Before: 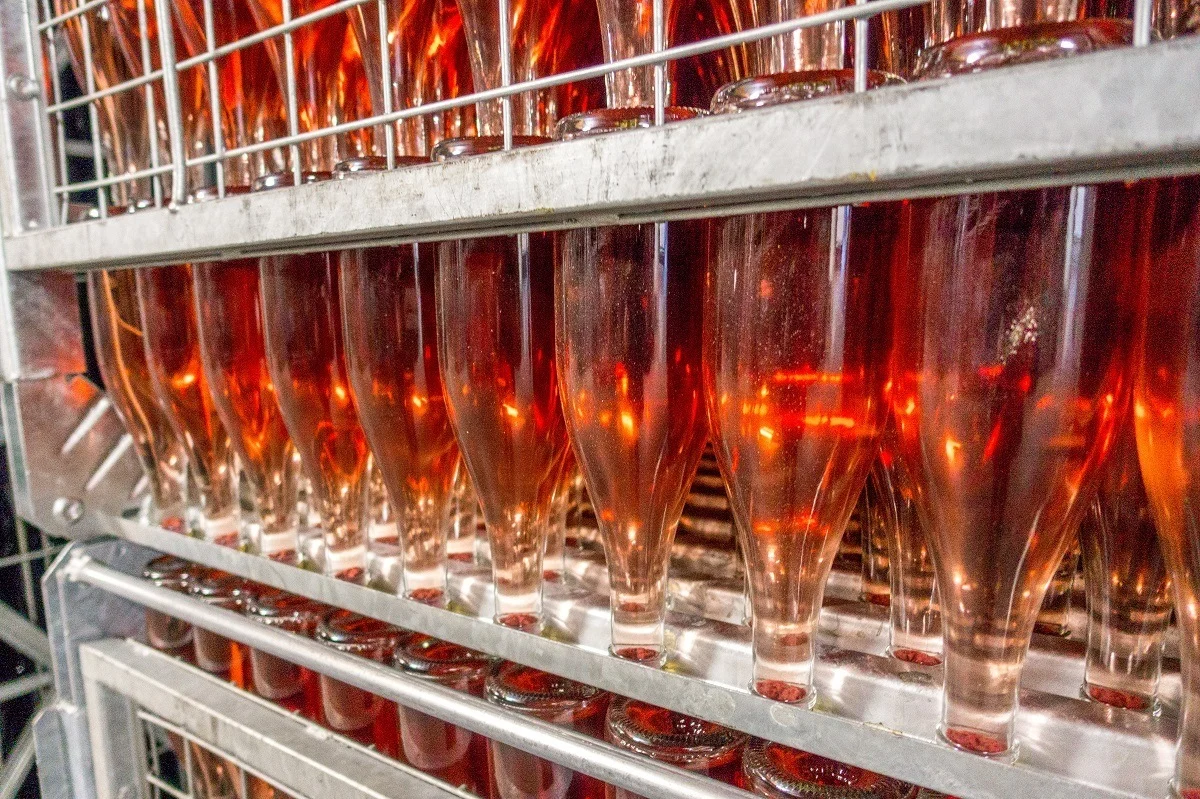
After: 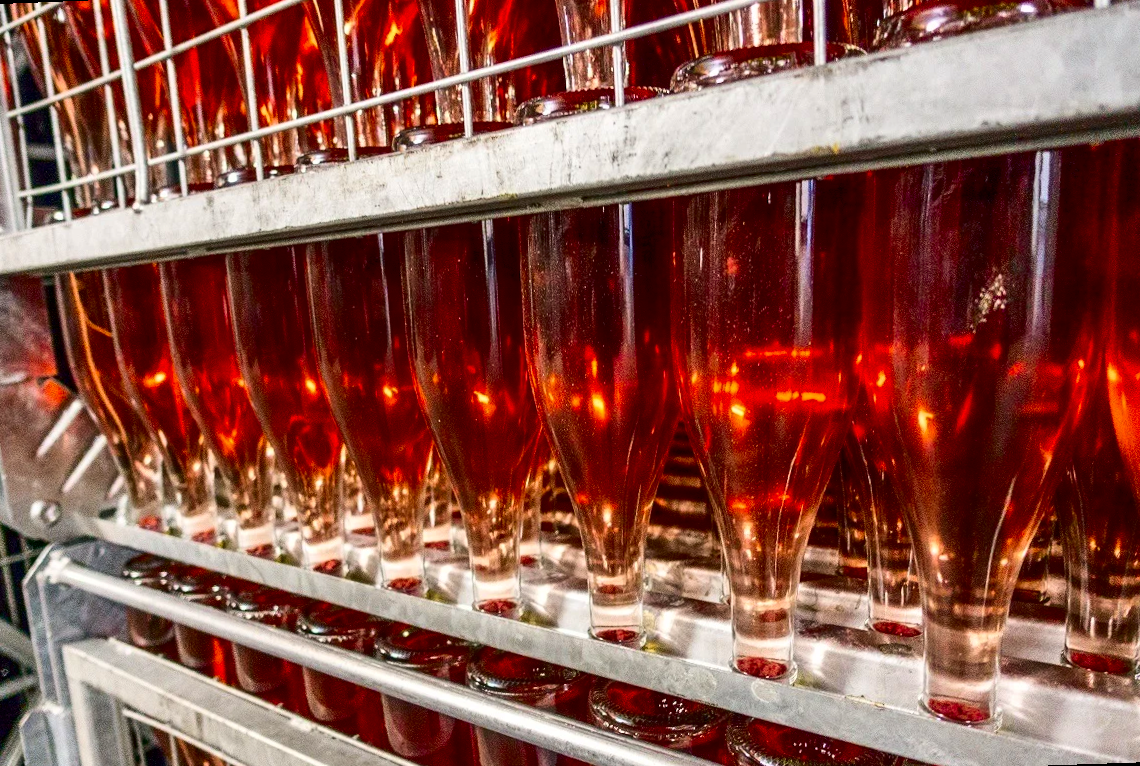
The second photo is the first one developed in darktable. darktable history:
rotate and perspective: rotation -2.12°, lens shift (vertical) 0.009, lens shift (horizontal) -0.008, automatic cropping original format, crop left 0.036, crop right 0.964, crop top 0.05, crop bottom 0.959
contrast brightness saturation: contrast 0.22, brightness -0.19, saturation 0.24
